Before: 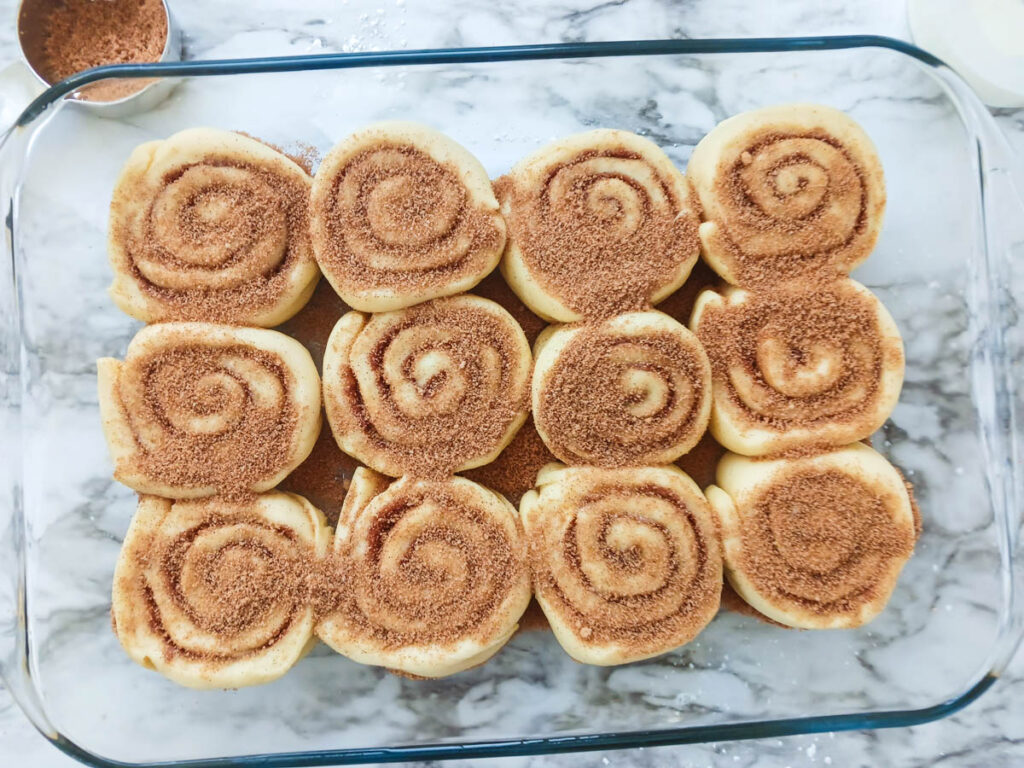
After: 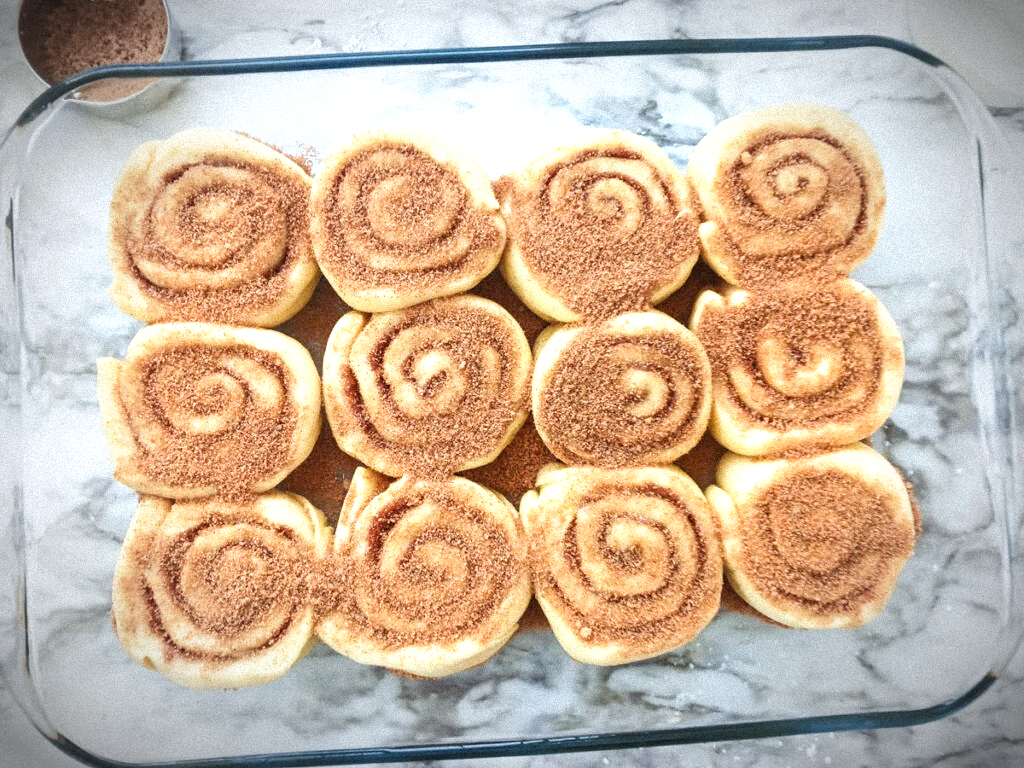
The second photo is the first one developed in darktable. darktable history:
exposure: black level correction 0.001, exposure 0.675 EV, compensate highlight preservation false
grain: coarseness 9.38 ISO, strength 34.99%, mid-tones bias 0%
vignetting: fall-off start 67.5%, fall-off radius 67.23%, brightness -0.813, automatic ratio true
